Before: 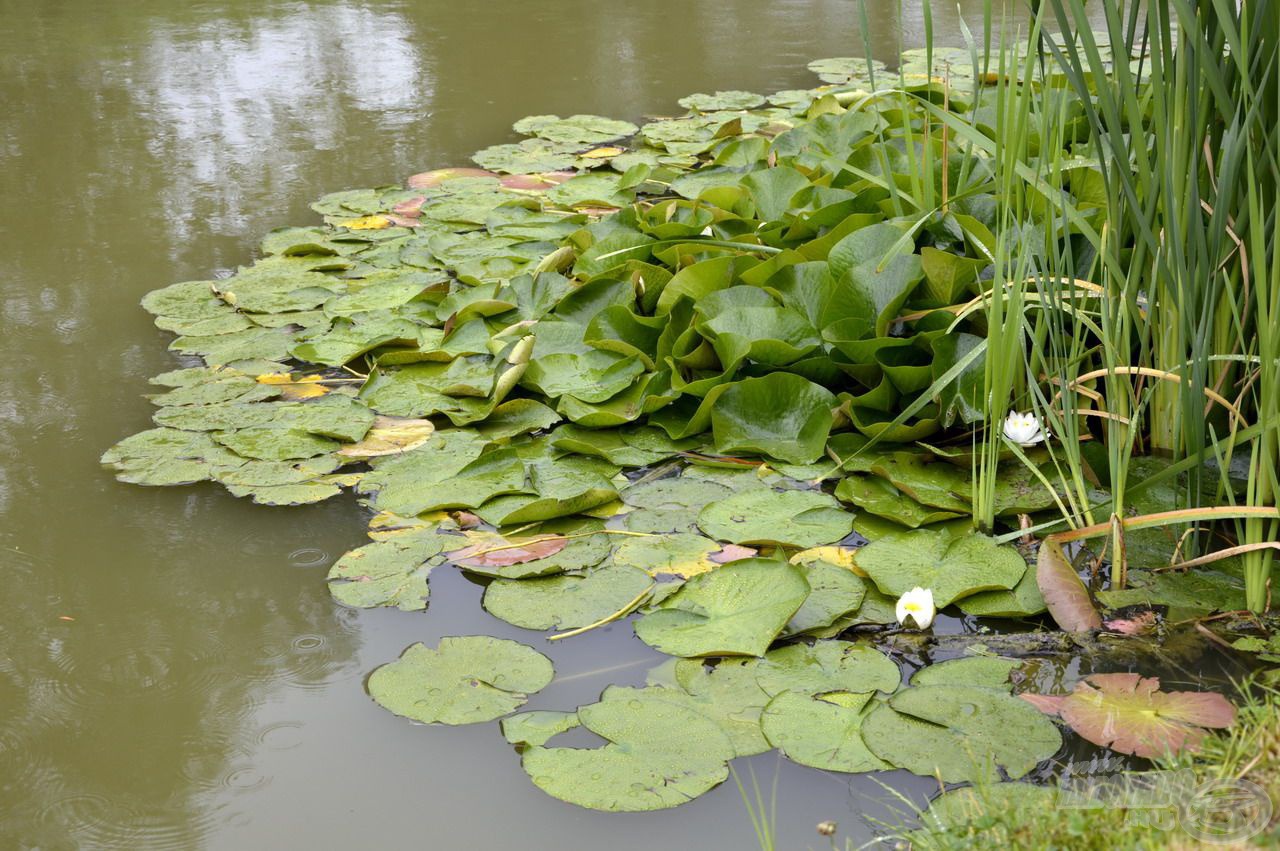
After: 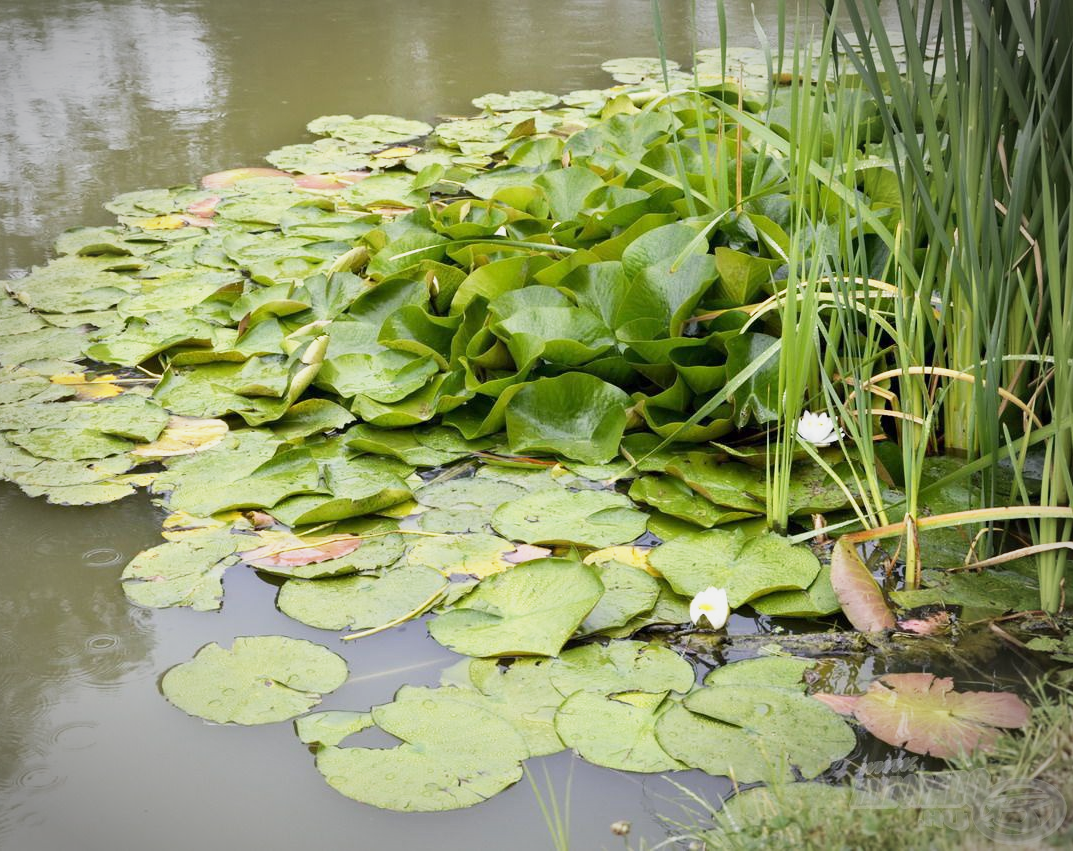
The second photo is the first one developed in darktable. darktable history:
vignetting: automatic ratio true
crop: left 16.145%
base curve: curves: ch0 [(0, 0) (0.088, 0.125) (0.176, 0.251) (0.354, 0.501) (0.613, 0.749) (1, 0.877)], preserve colors none
